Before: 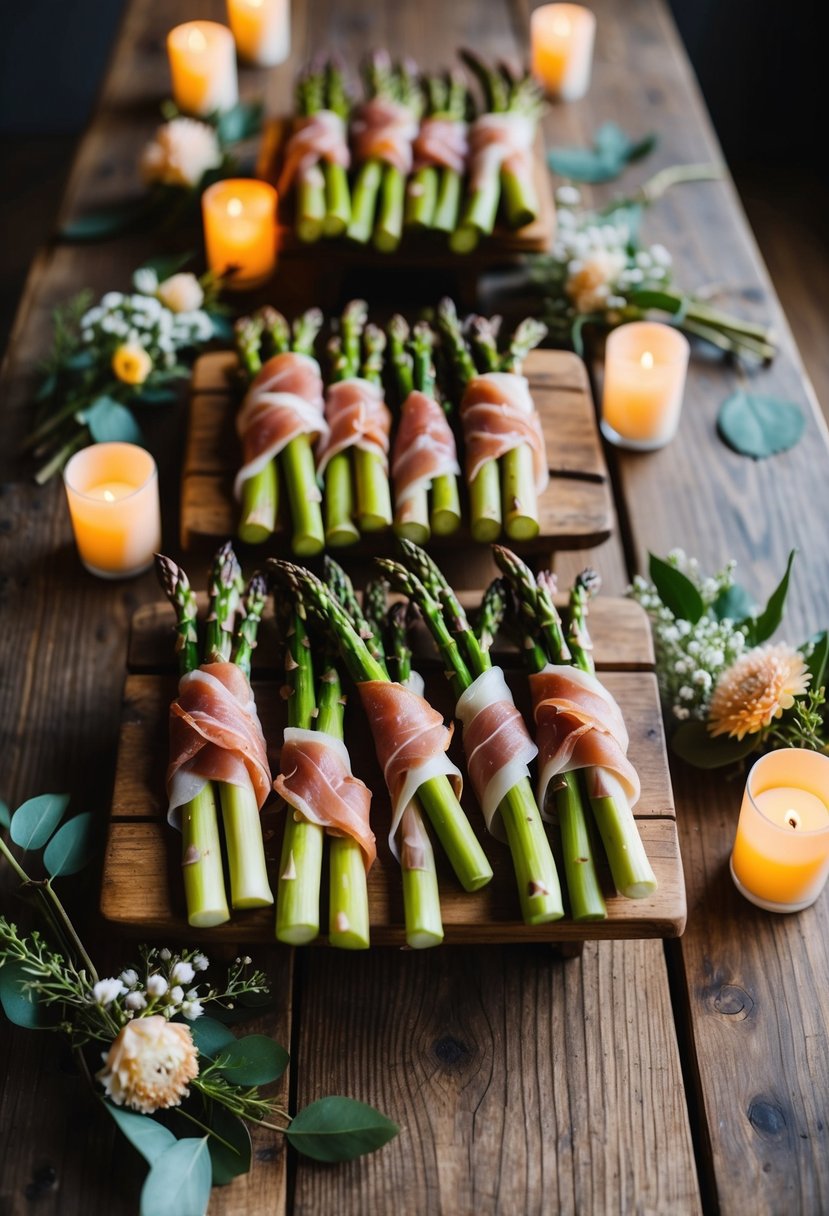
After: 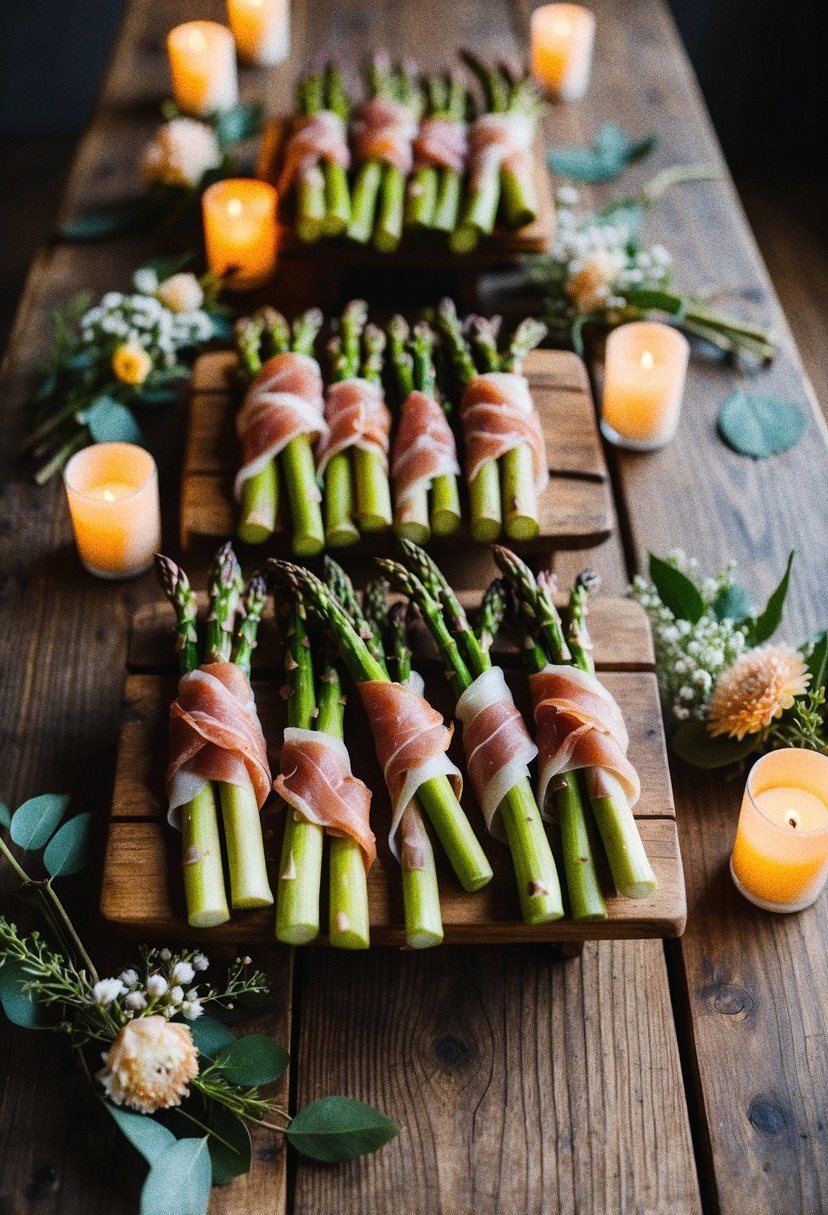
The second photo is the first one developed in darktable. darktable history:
grain: coarseness 11.82 ISO, strength 36.67%, mid-tones bias 74.17%
tone equalizer: on, module defaults
